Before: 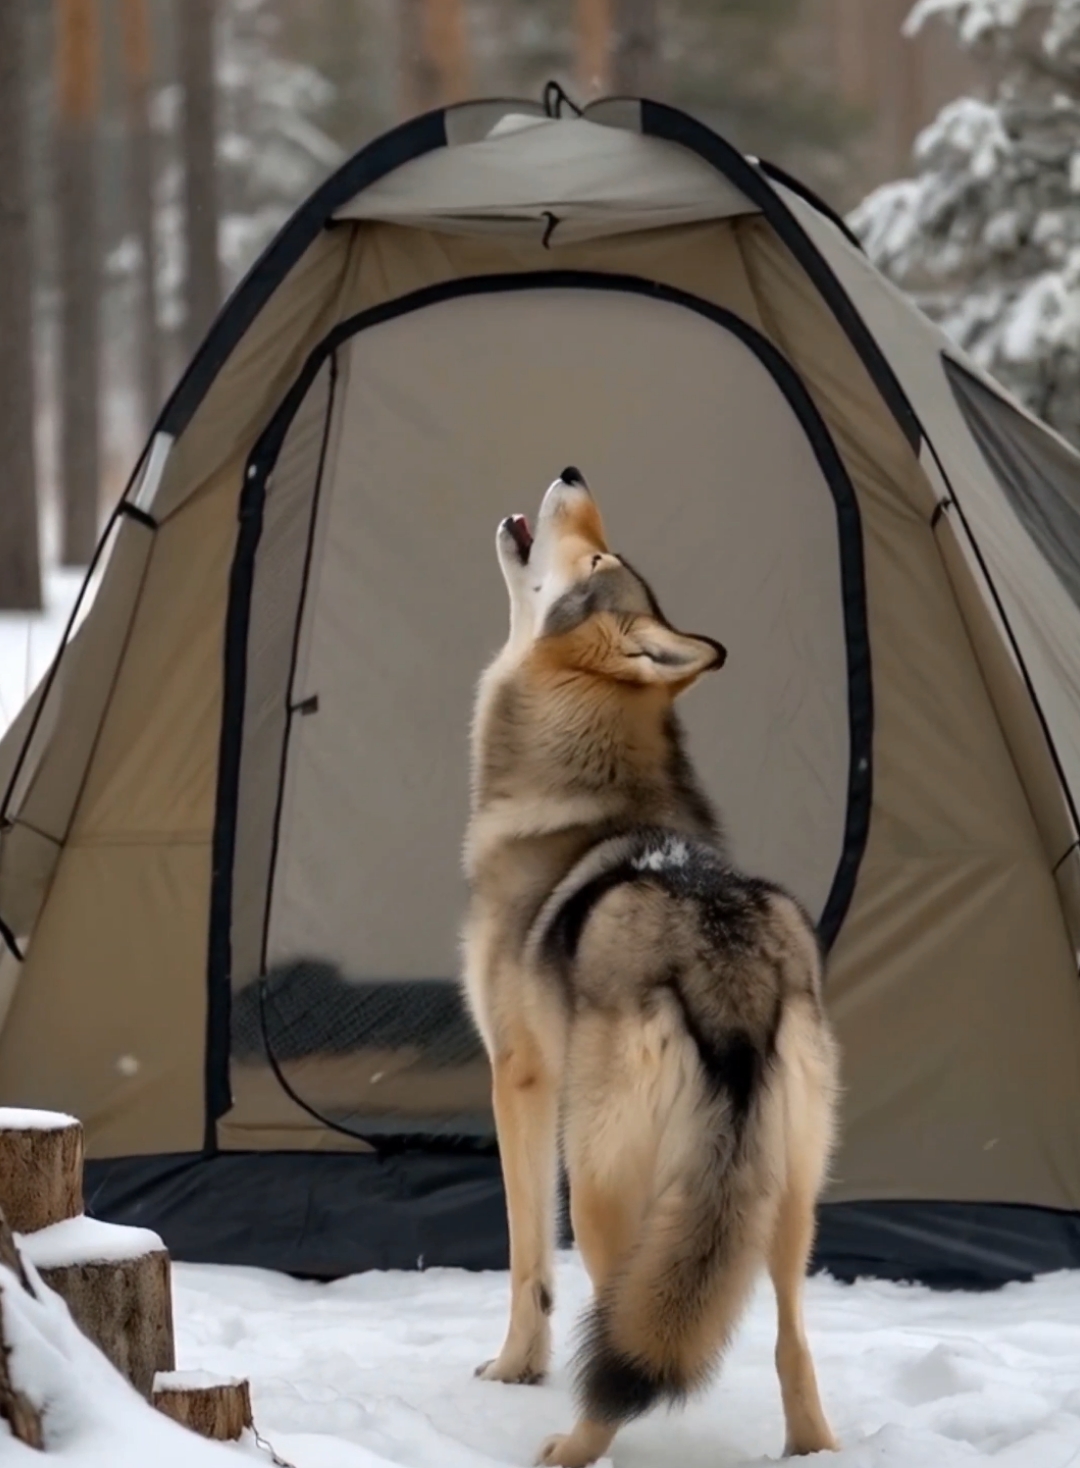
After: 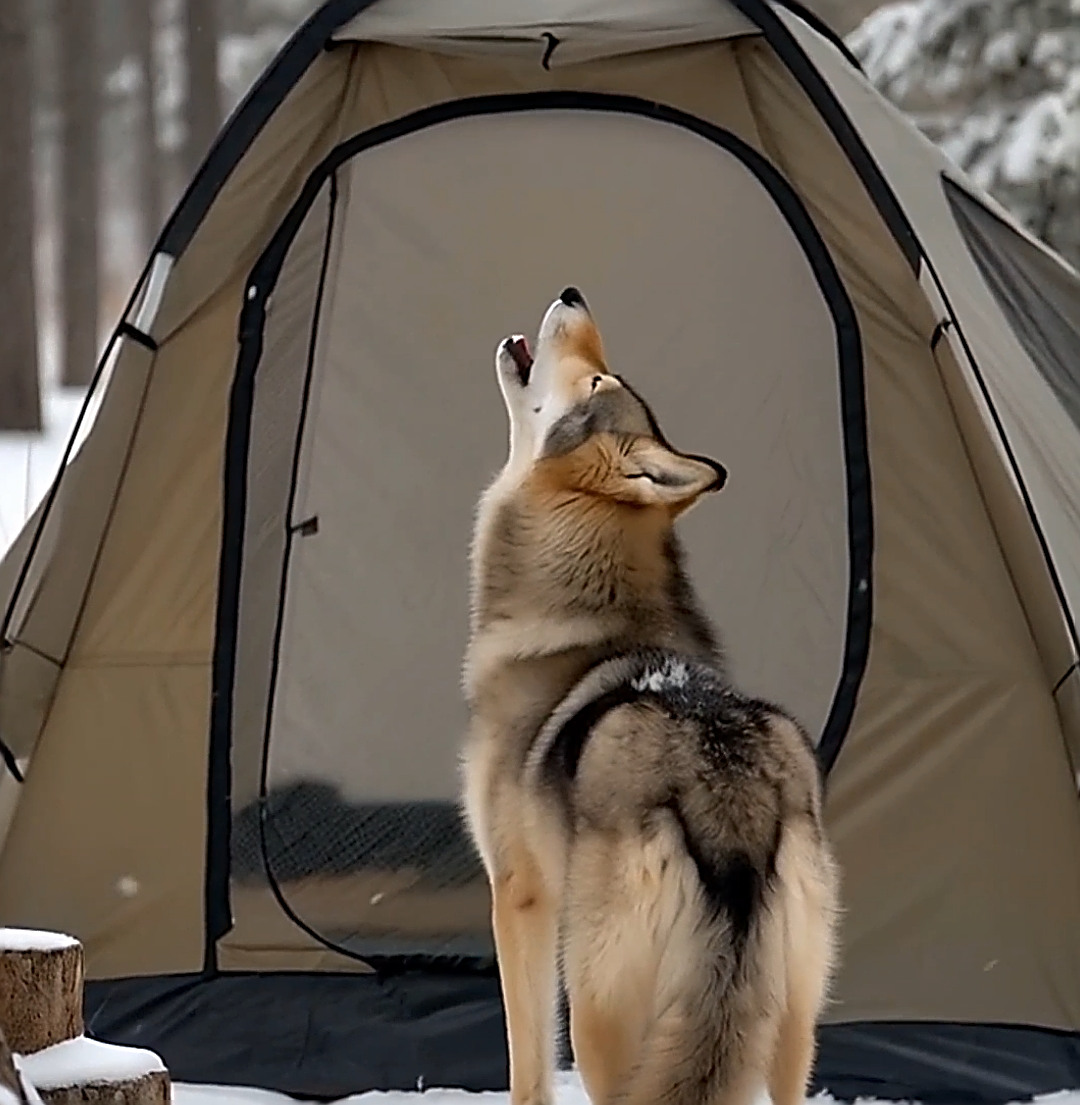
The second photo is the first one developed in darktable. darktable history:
sharpen: amount 1.995
crop and rotate: top 12.208%, bottom 12.52%
